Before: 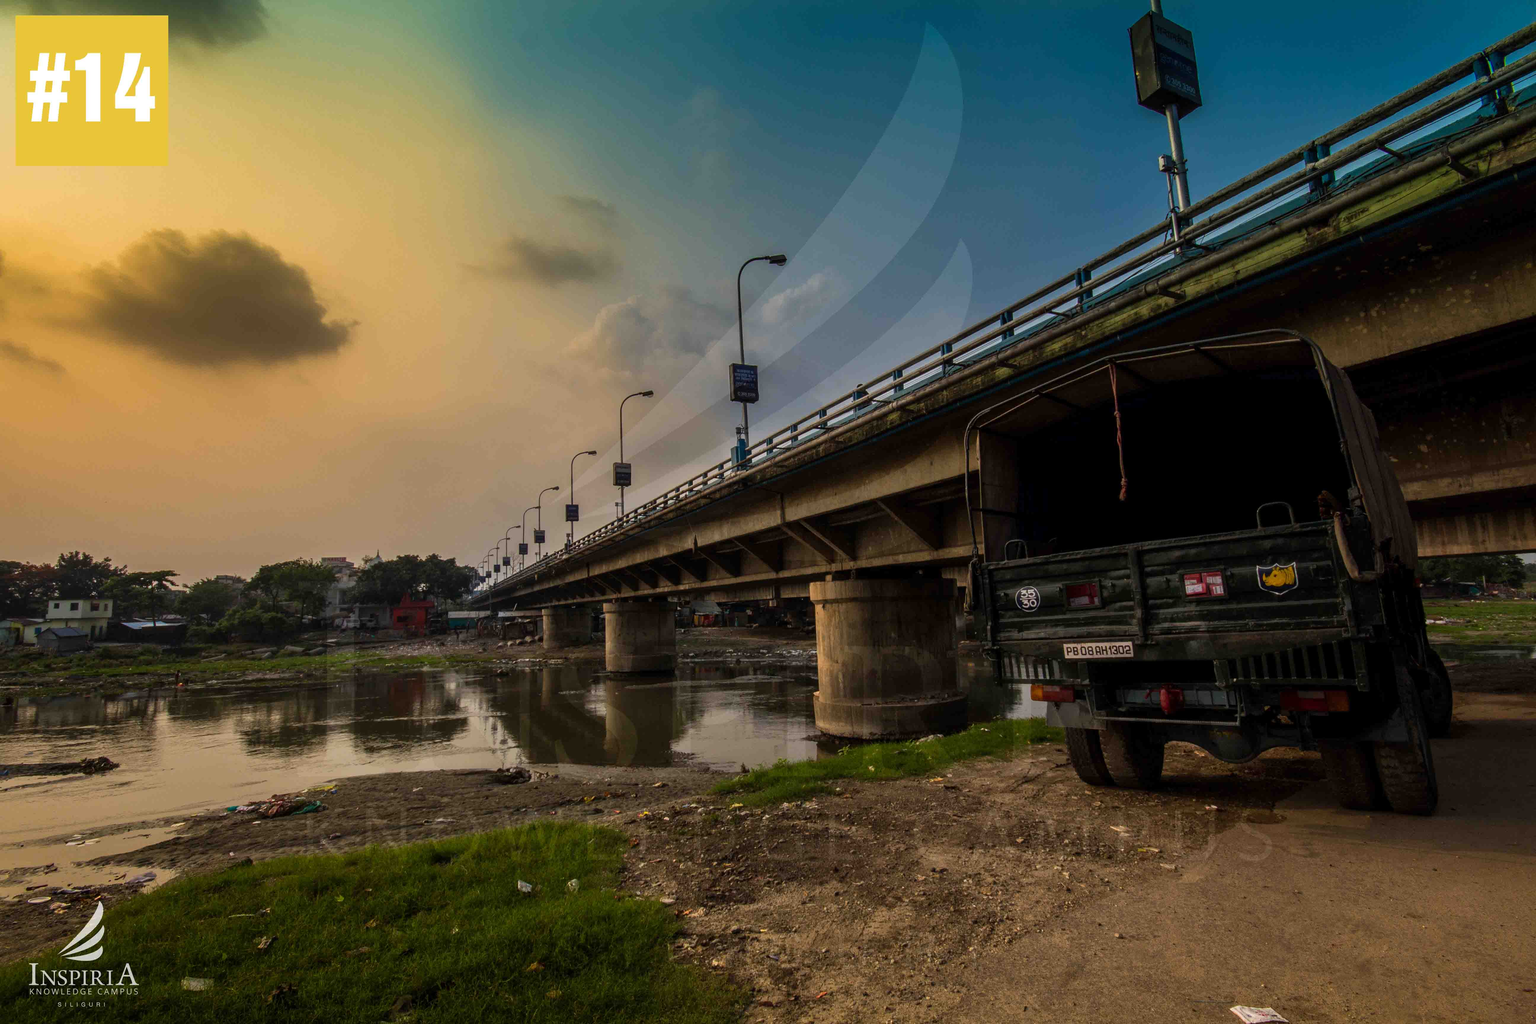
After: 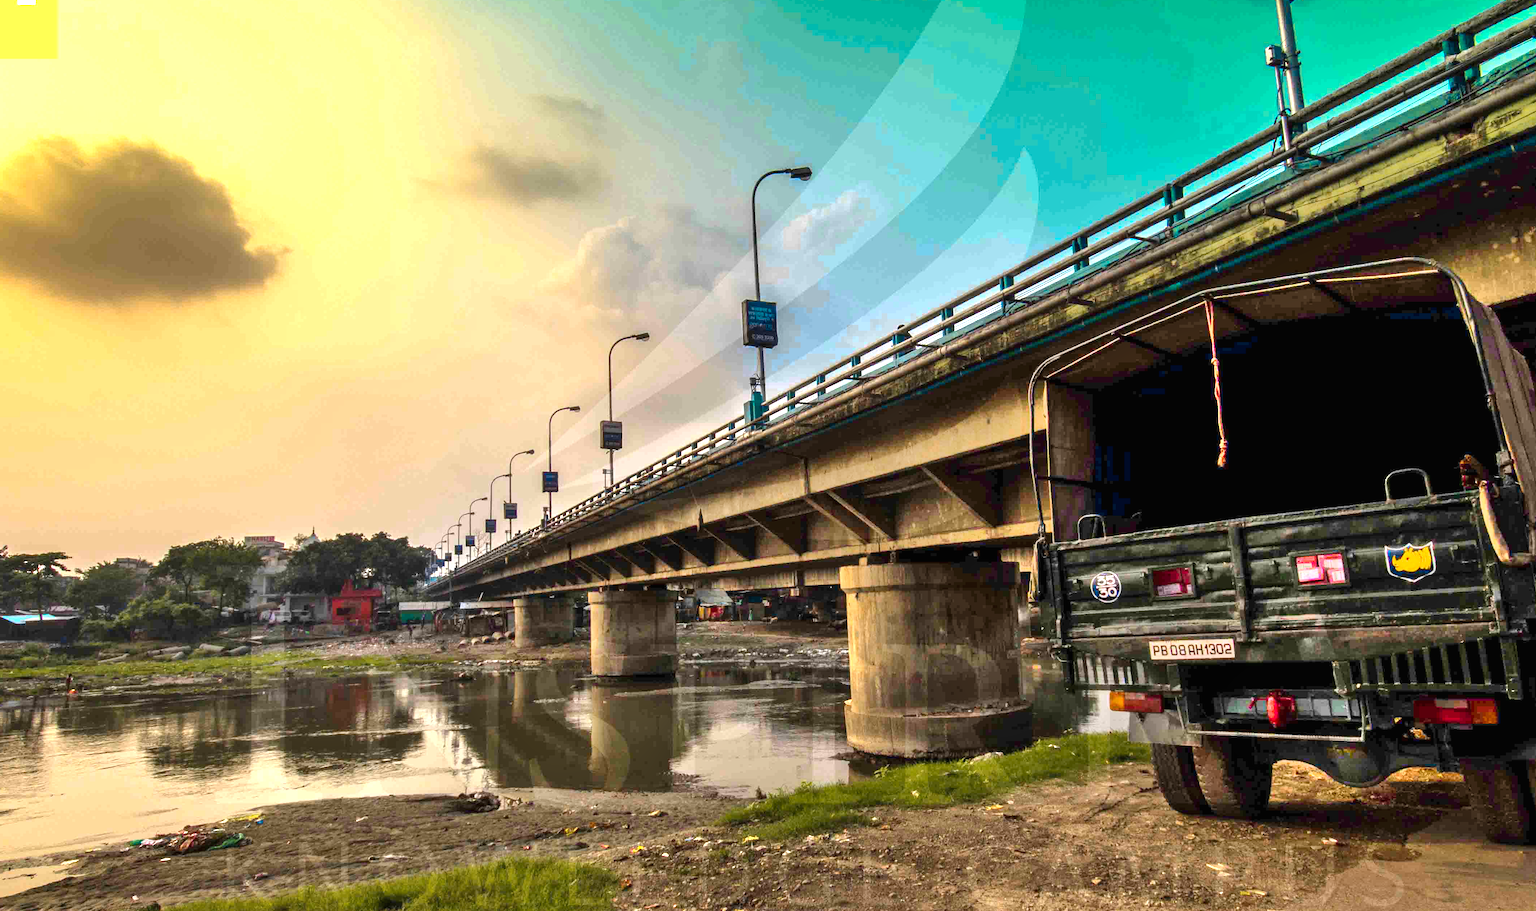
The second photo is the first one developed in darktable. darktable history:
exposure: black level correction 0, exposure 1.101 EV, compensate exposure bias true, compensate highlight preservation false
crop: left 7.904%, top 11.53%, right 10.089%, bottom 15.482%
shadows and highlights: radius 113.67, shadows 51.12, white point adjustment 9.08, highlights -2.52, soften with gaussian
color zones: curves: ch0 [(0.254, 0.492) (0.724, 0.62)]; ch1 [(0.25, 0.528) (0.719, 0.796)]; ch2 [(0, 0.472) (0.25, 0.5) (0.73, 0.184)], mix 38.99%
